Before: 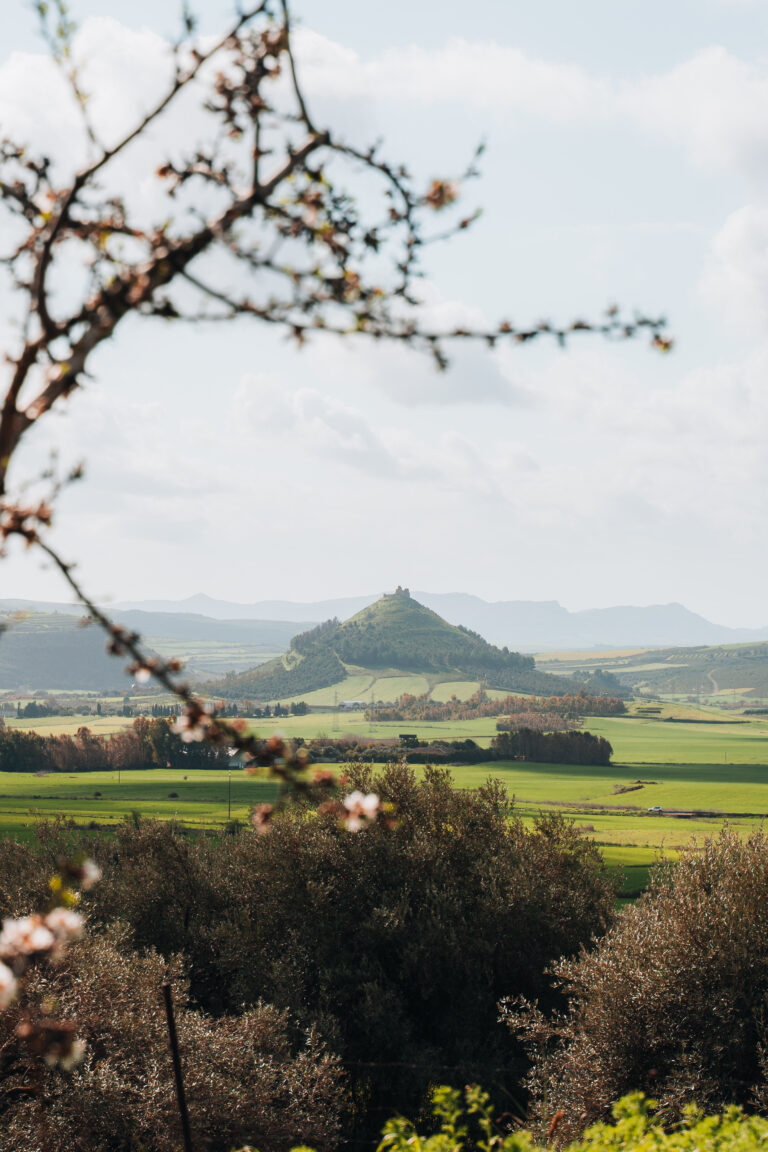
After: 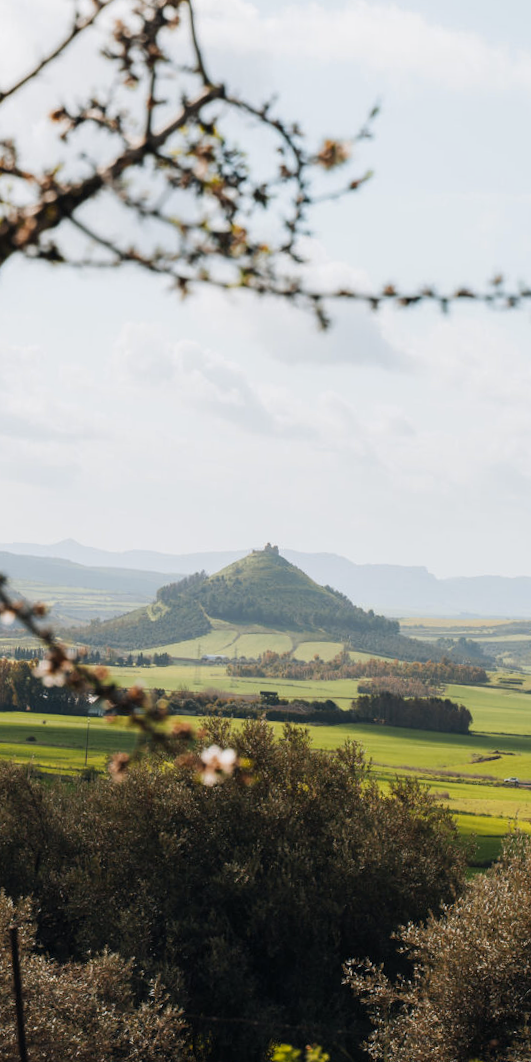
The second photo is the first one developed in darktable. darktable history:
crop and rotate: angle -3.27°, left 14.277%, top 0.028%, right 10.766%, bottom 0.028%
color contrast: green-magenta contrast 0.8, blue-yellow contrast 1.1, unbound 0
